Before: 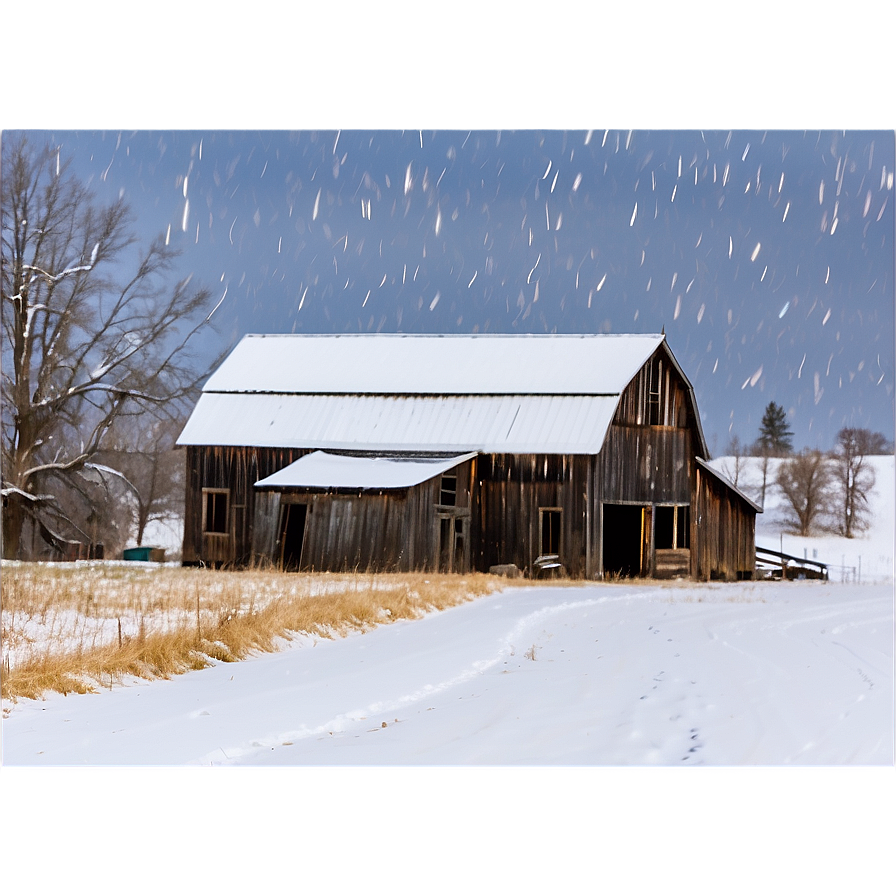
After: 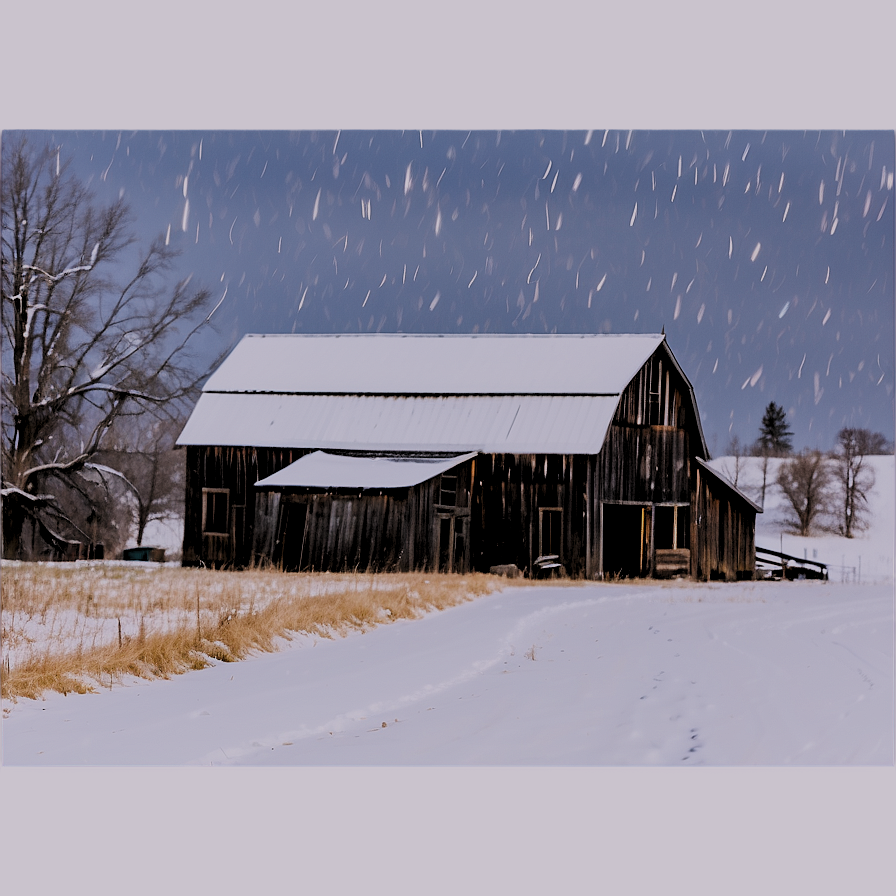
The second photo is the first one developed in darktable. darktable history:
filmic rgb: black relative exposure -7.32 EV, white relative exposure 5.09 EV, hardness 3.2
white balance: red 1.05, blue 1.072
levels: levels [0.116, 0.574, 1]
